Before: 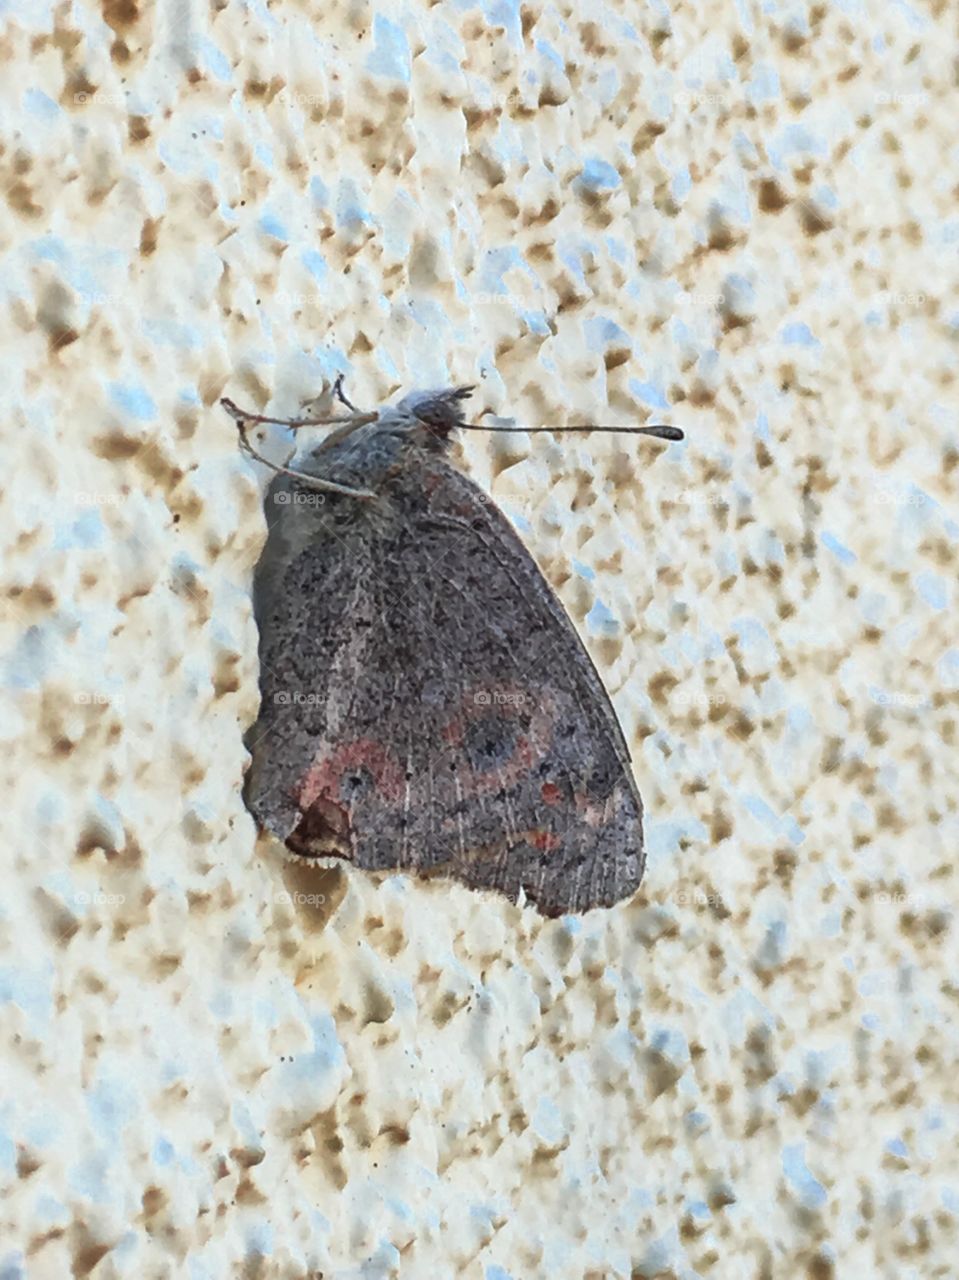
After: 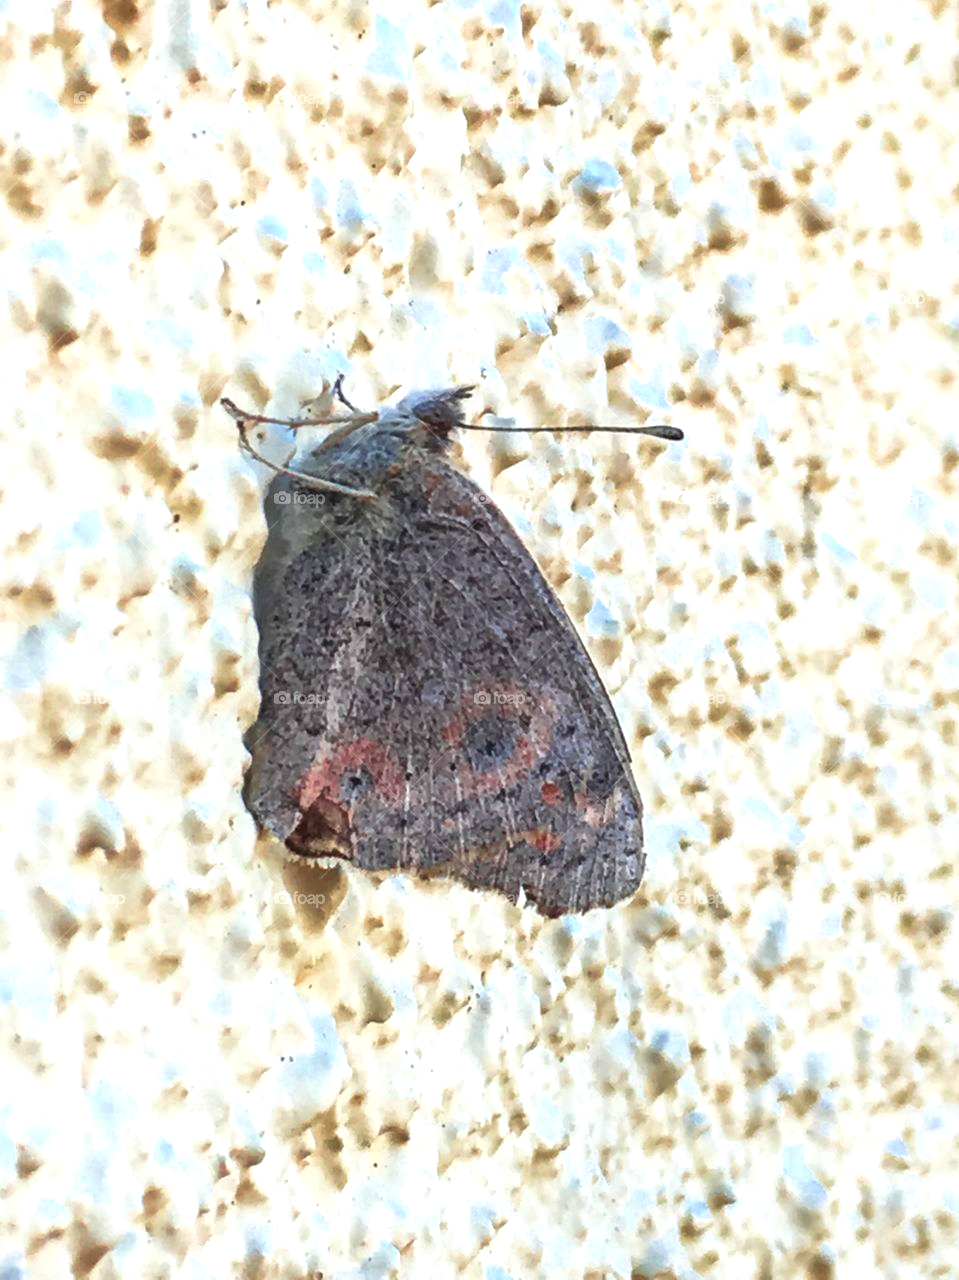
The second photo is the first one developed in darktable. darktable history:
velvia: on, module defaults
exposure: exposure 0.493 EV, compensate highlight preservation false
